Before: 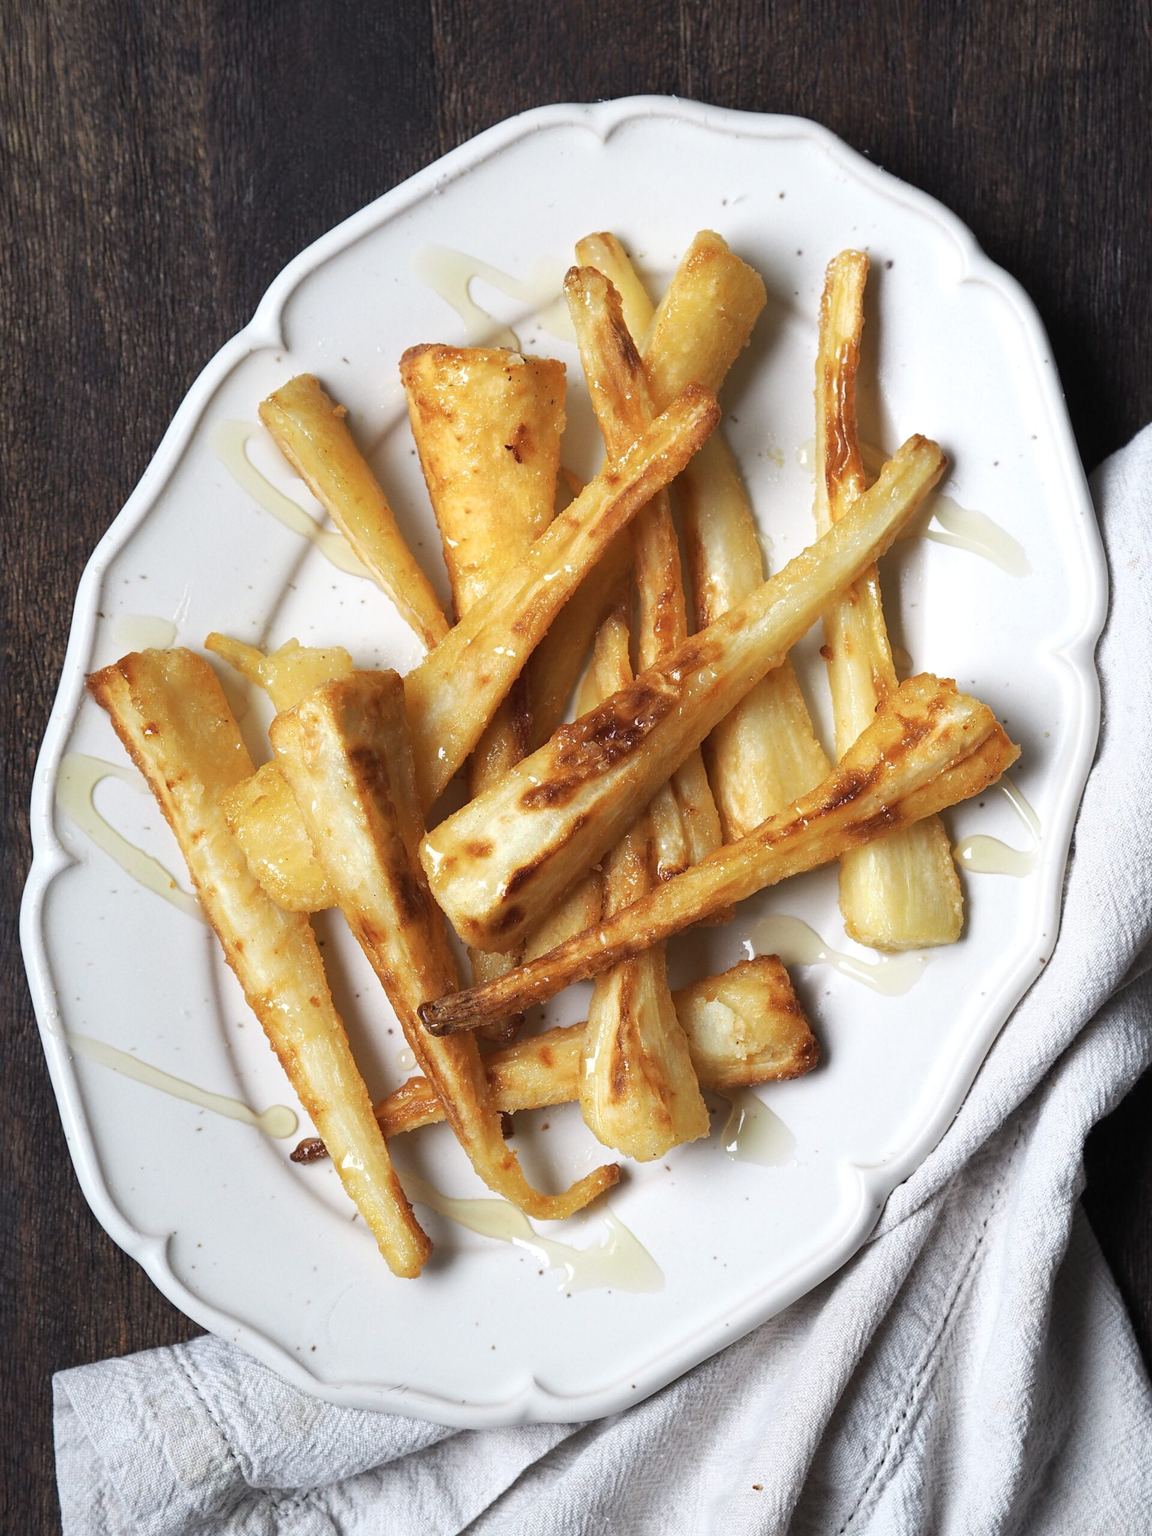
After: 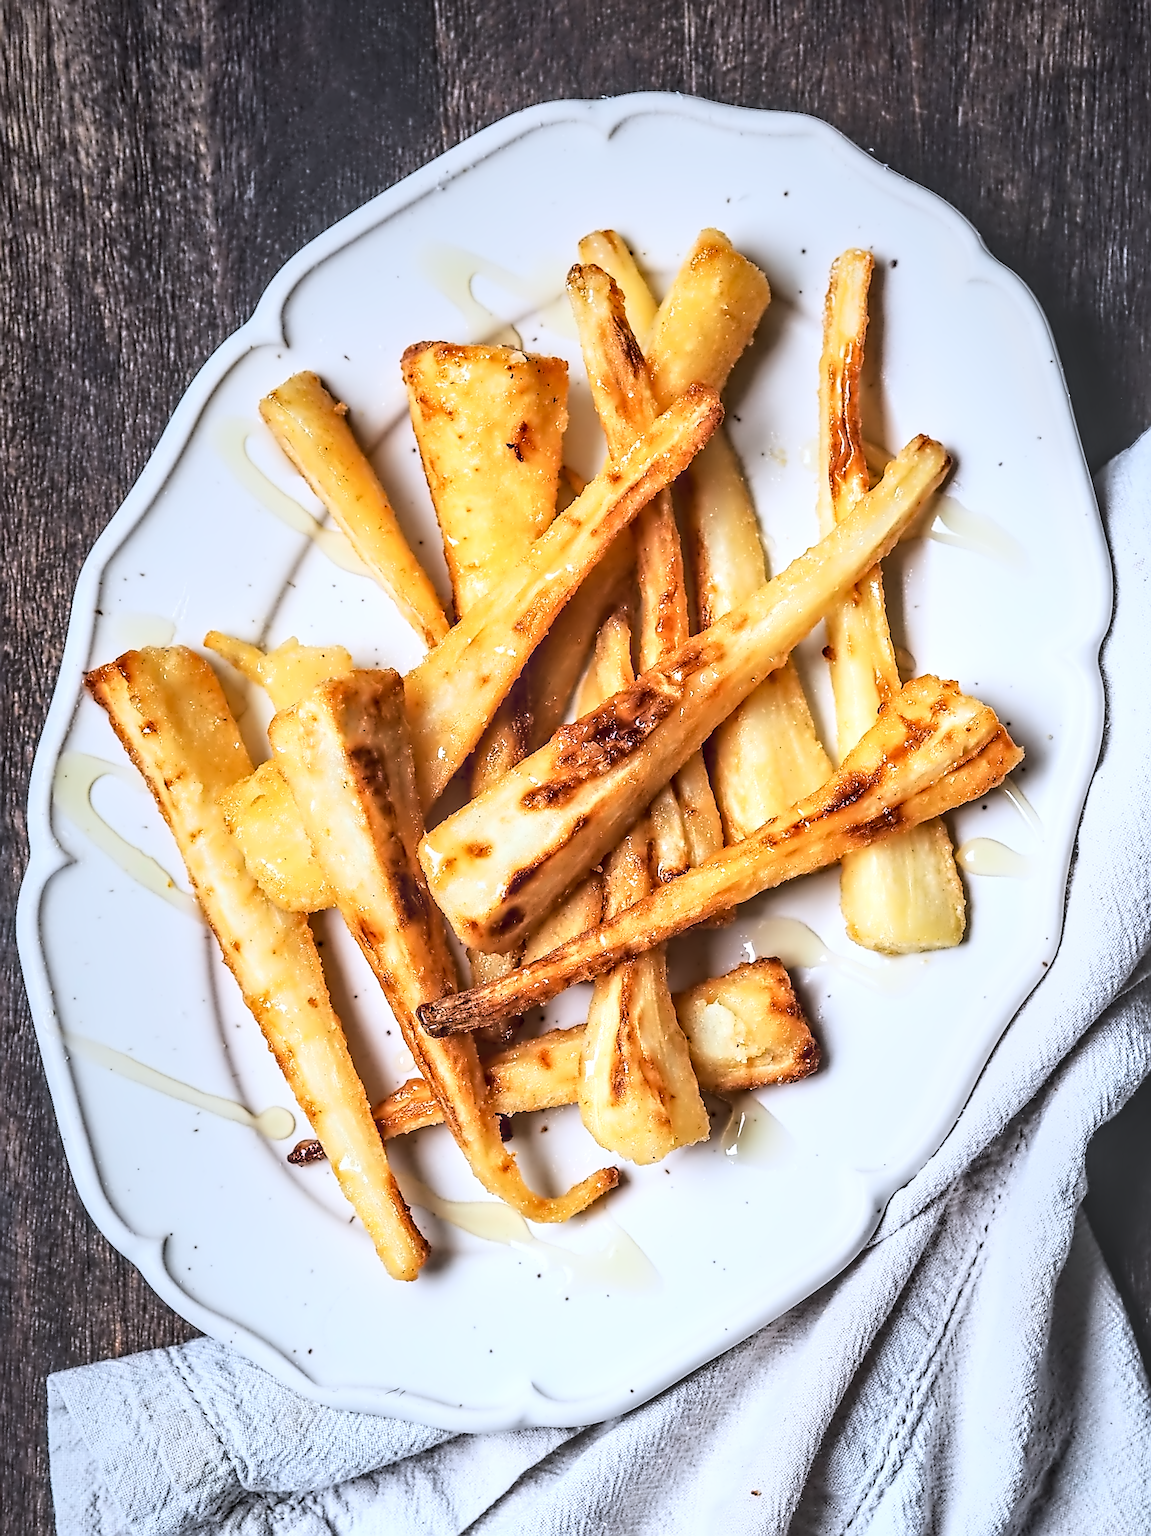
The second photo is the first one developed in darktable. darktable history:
sharpen: radius 1.414, amount 1.256, threshold 0.689
color correction: highlights a* -0.728, highlights b* -9.55
crop and rotate: angle -0.251°
base curve: curves: ch0 [(0, 0) (0.028, 0.03) (0.121, 0.232) (0.46, 0.748) (0.859, 0.968) (1, 1)]
local contrast: highlights 5%, shadows 0%, detail 134%
contrast equalizer: y [[0.5, 0.542, 0.583, 0.625, 0.667, 0.708], [0.5 ×6], [0.5 ×6], [0, 0.033, 0.067, 0.1, 0.133, 0.167], [0, 0.05, 0.1, 0.15, 0.2, 0.25]]
